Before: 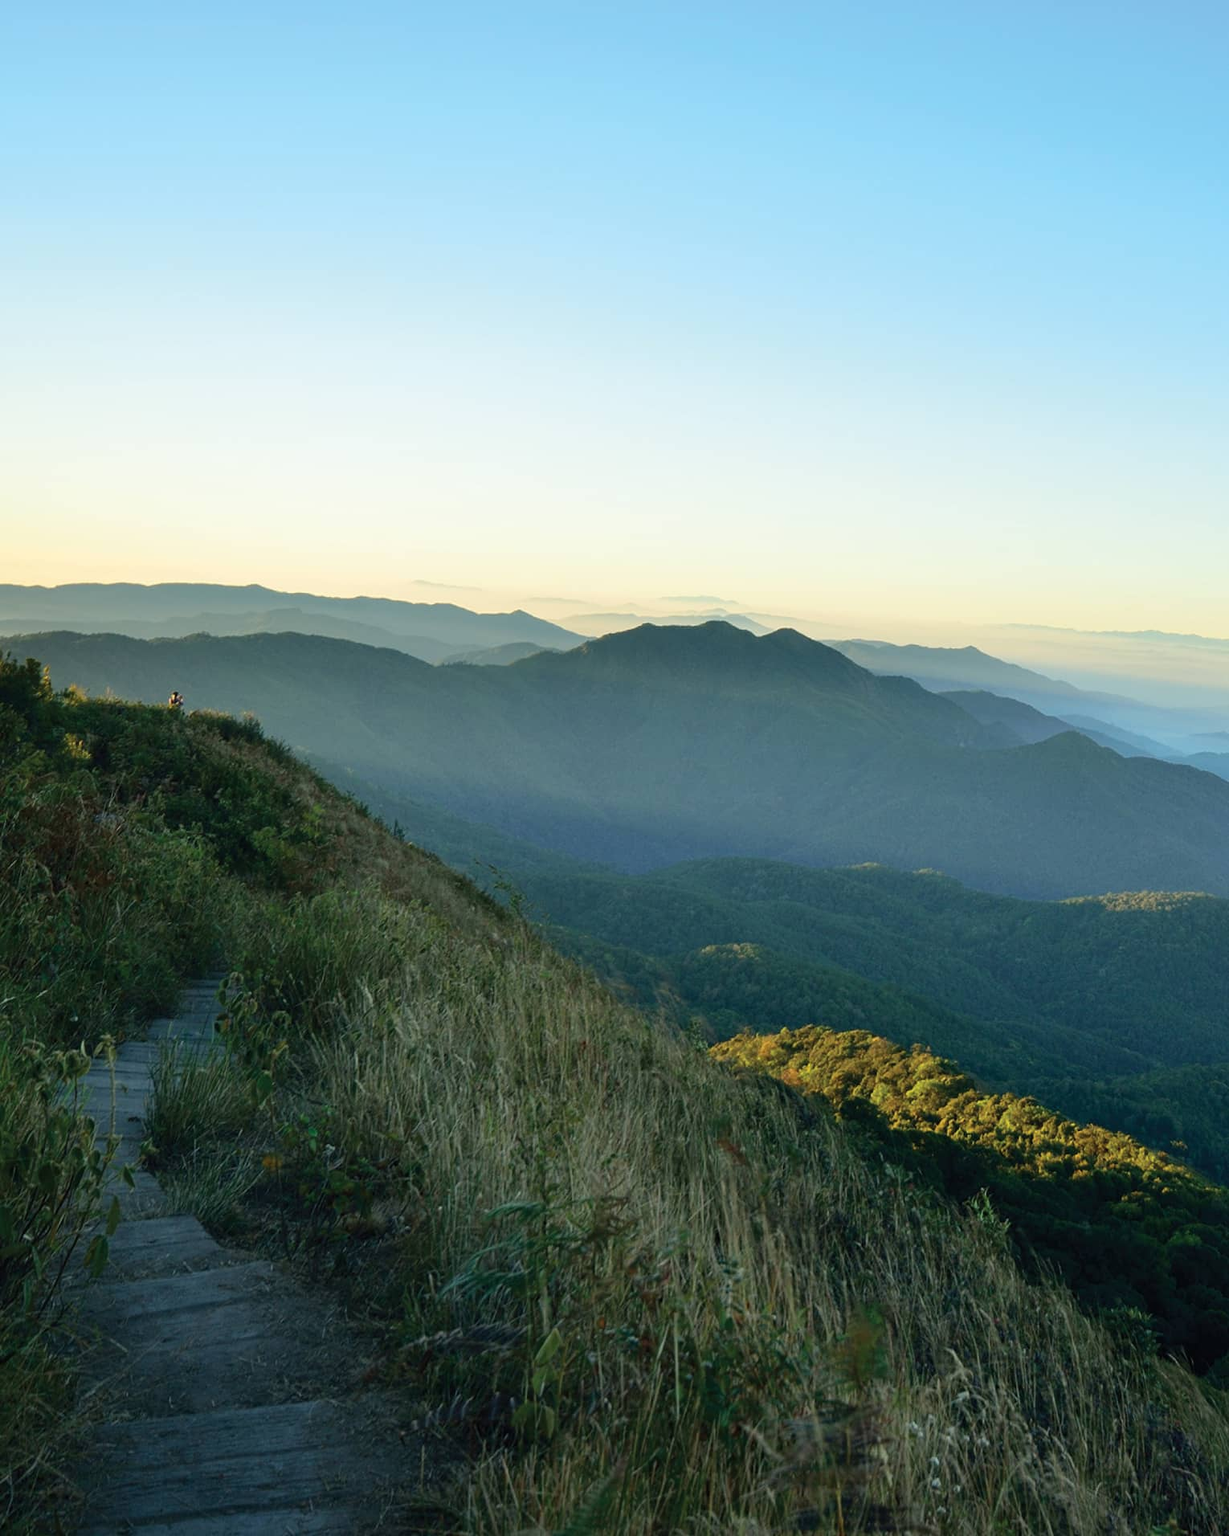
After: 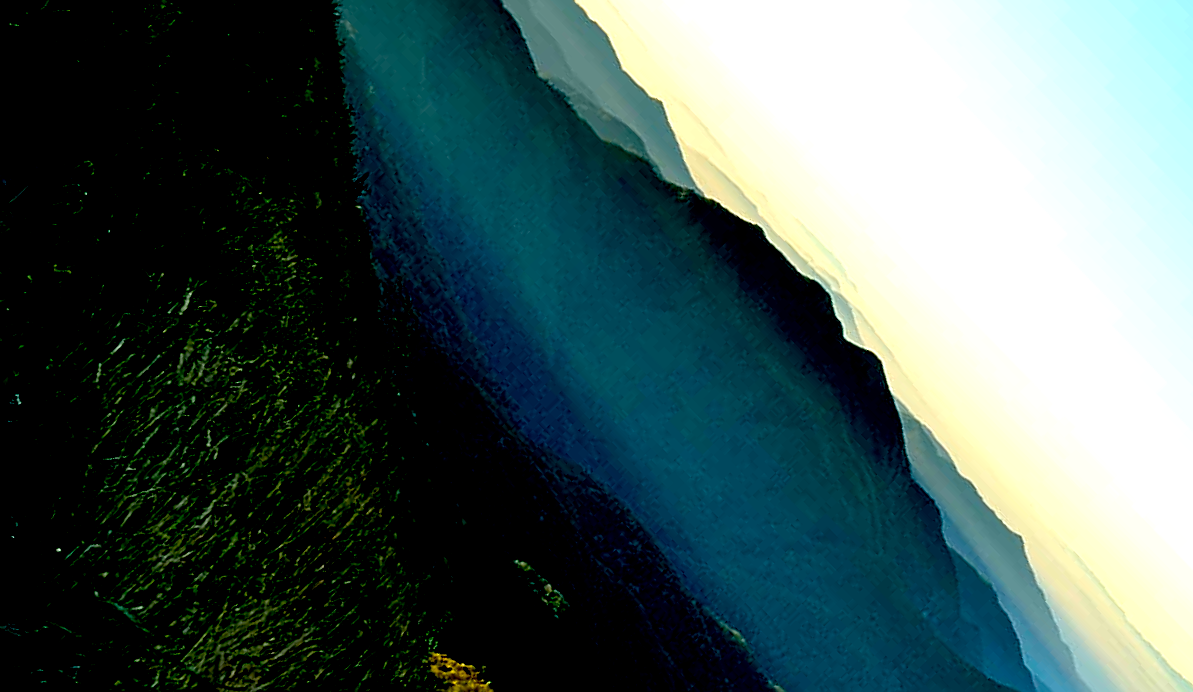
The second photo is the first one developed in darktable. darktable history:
sharpen: on, module defaults
exposure: black level correction 0.099, exposure -0.096 EV, compensate highlight preservation false
crop and rotate: angle -45.85°, top 16.463%, right 0.913%, bottom 11.693%
color balance rgb: perceptual saturation grading › global saturation 25.711%, perceptual brilliance grading › global brilliance 15.505%, perceptual brilliance grading › shadows -35.073%
